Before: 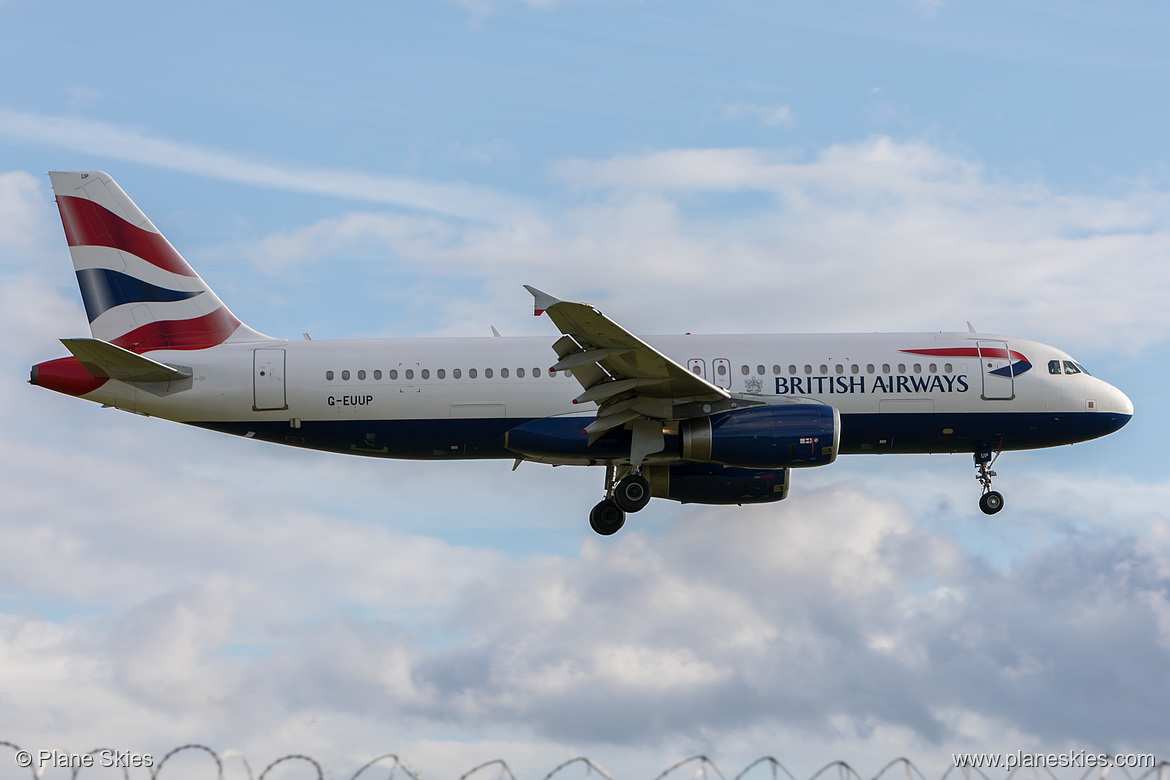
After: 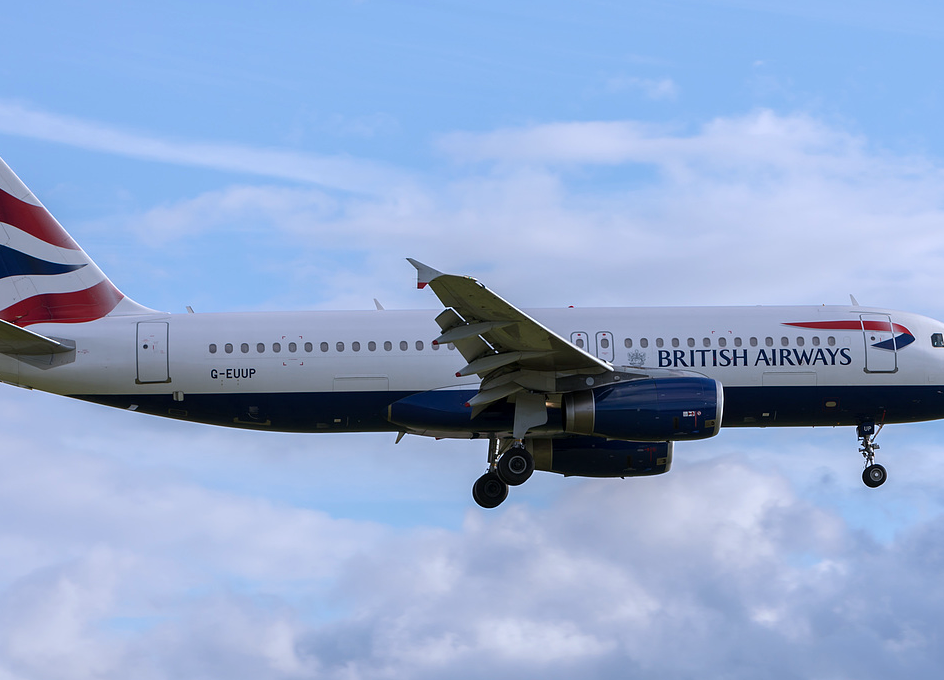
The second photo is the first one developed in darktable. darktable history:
color calibration: illuminant as shot in camera, x 0.37, y 0.382, temperature 4314.85 K
crop: left 10.001%, top 3.534%, right 9.309%, bottom 9.285%
